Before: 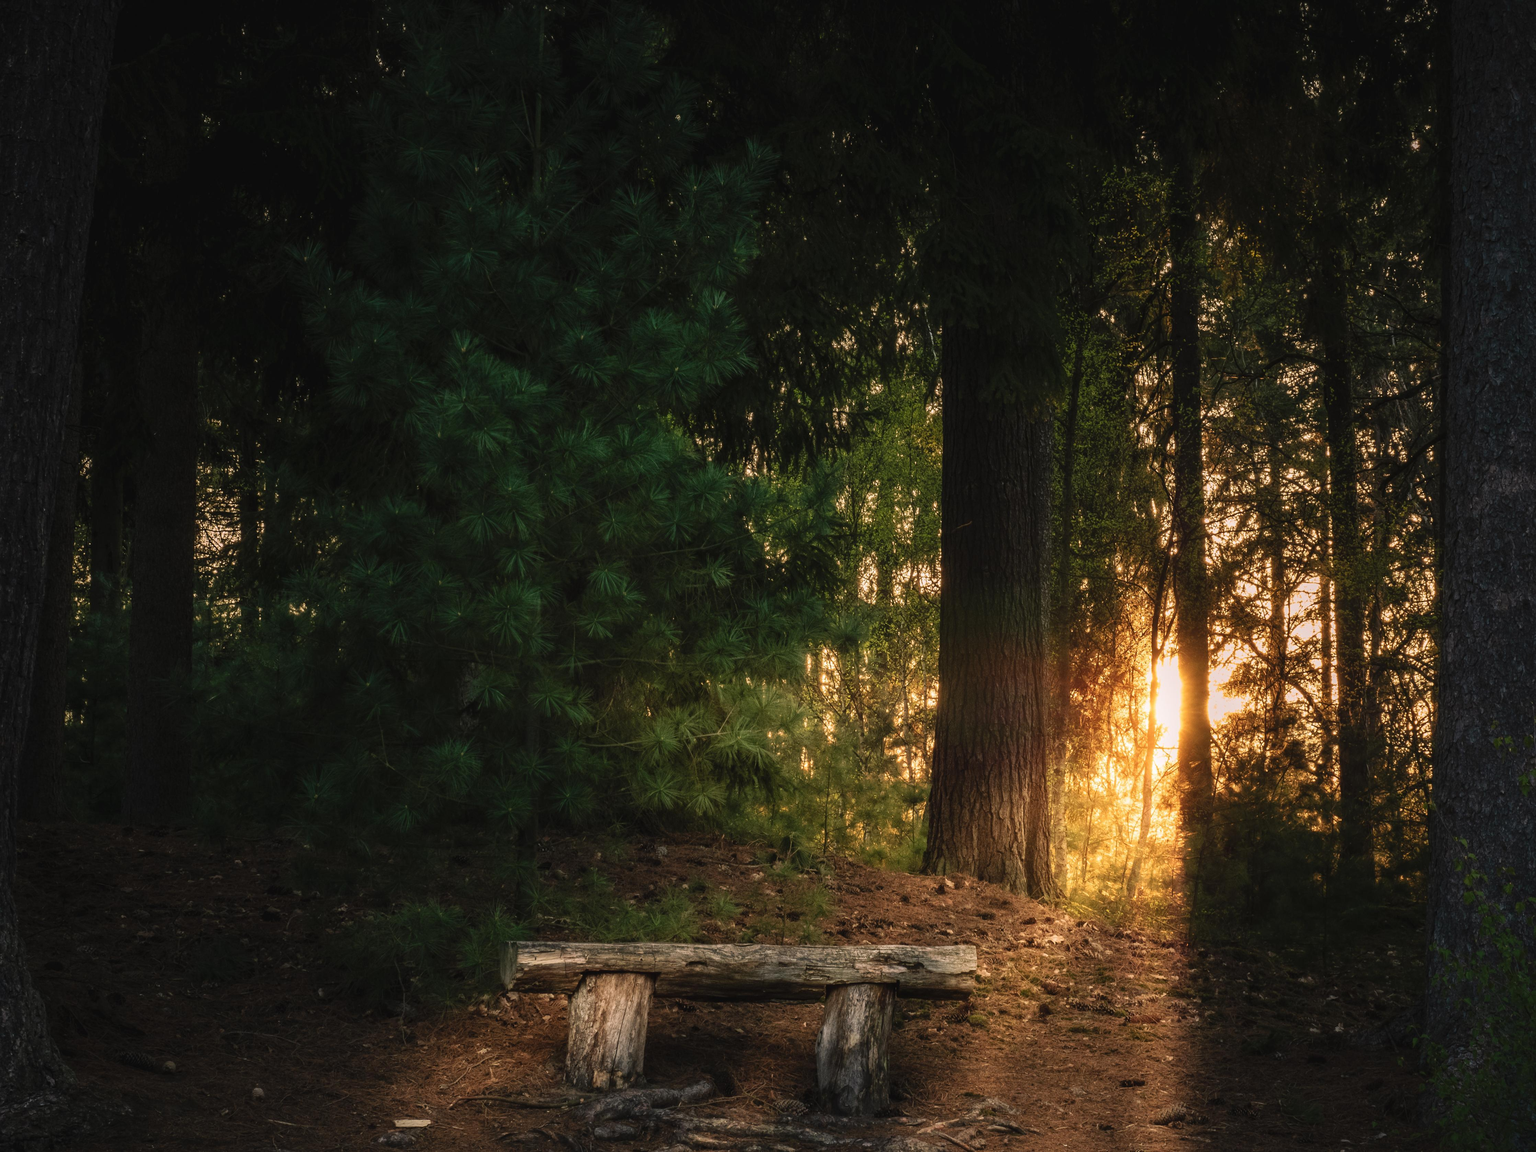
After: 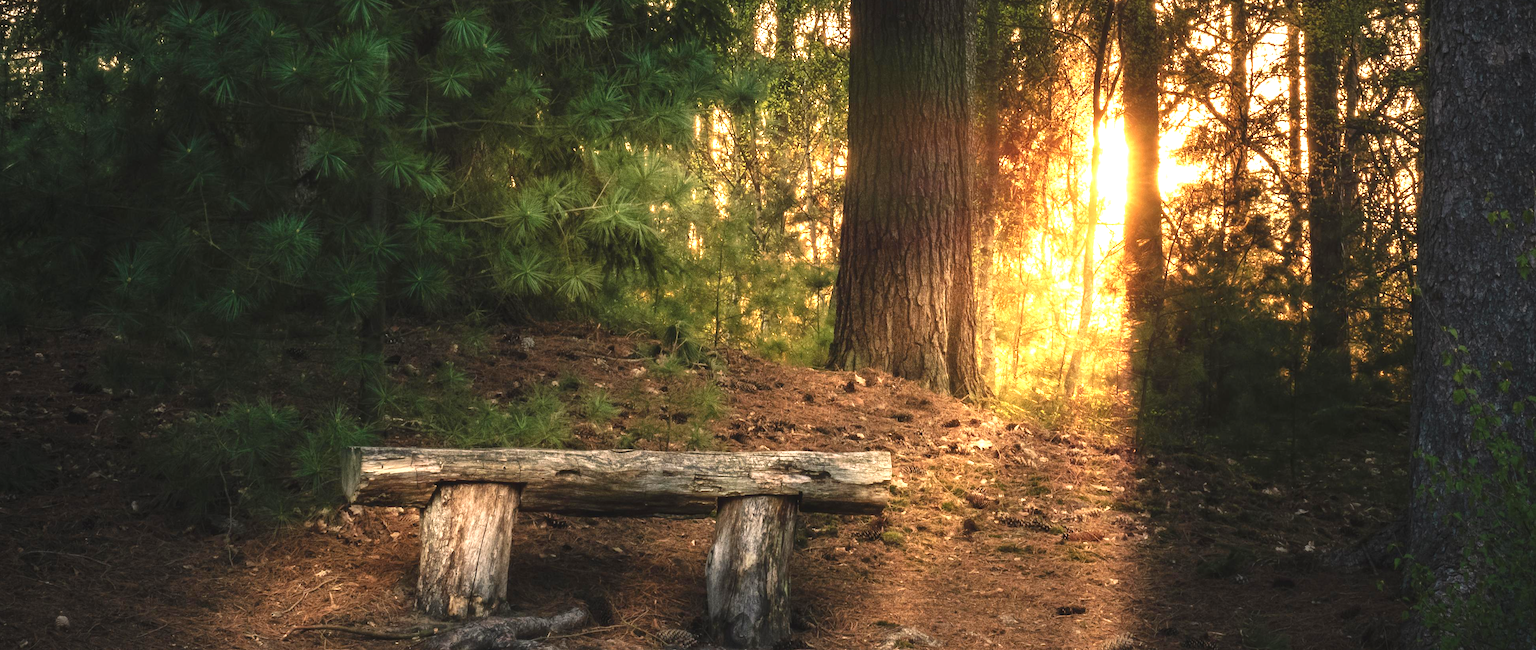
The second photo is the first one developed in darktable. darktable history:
crop and rotate: left 13.306%, top 48.129%, bottom 2.928%
exposure: black level correction 0, exposure 1.1 EV, compensate exposure bias true, compensate highlight preservation false
vignetting: fall-off radius 81.94%
